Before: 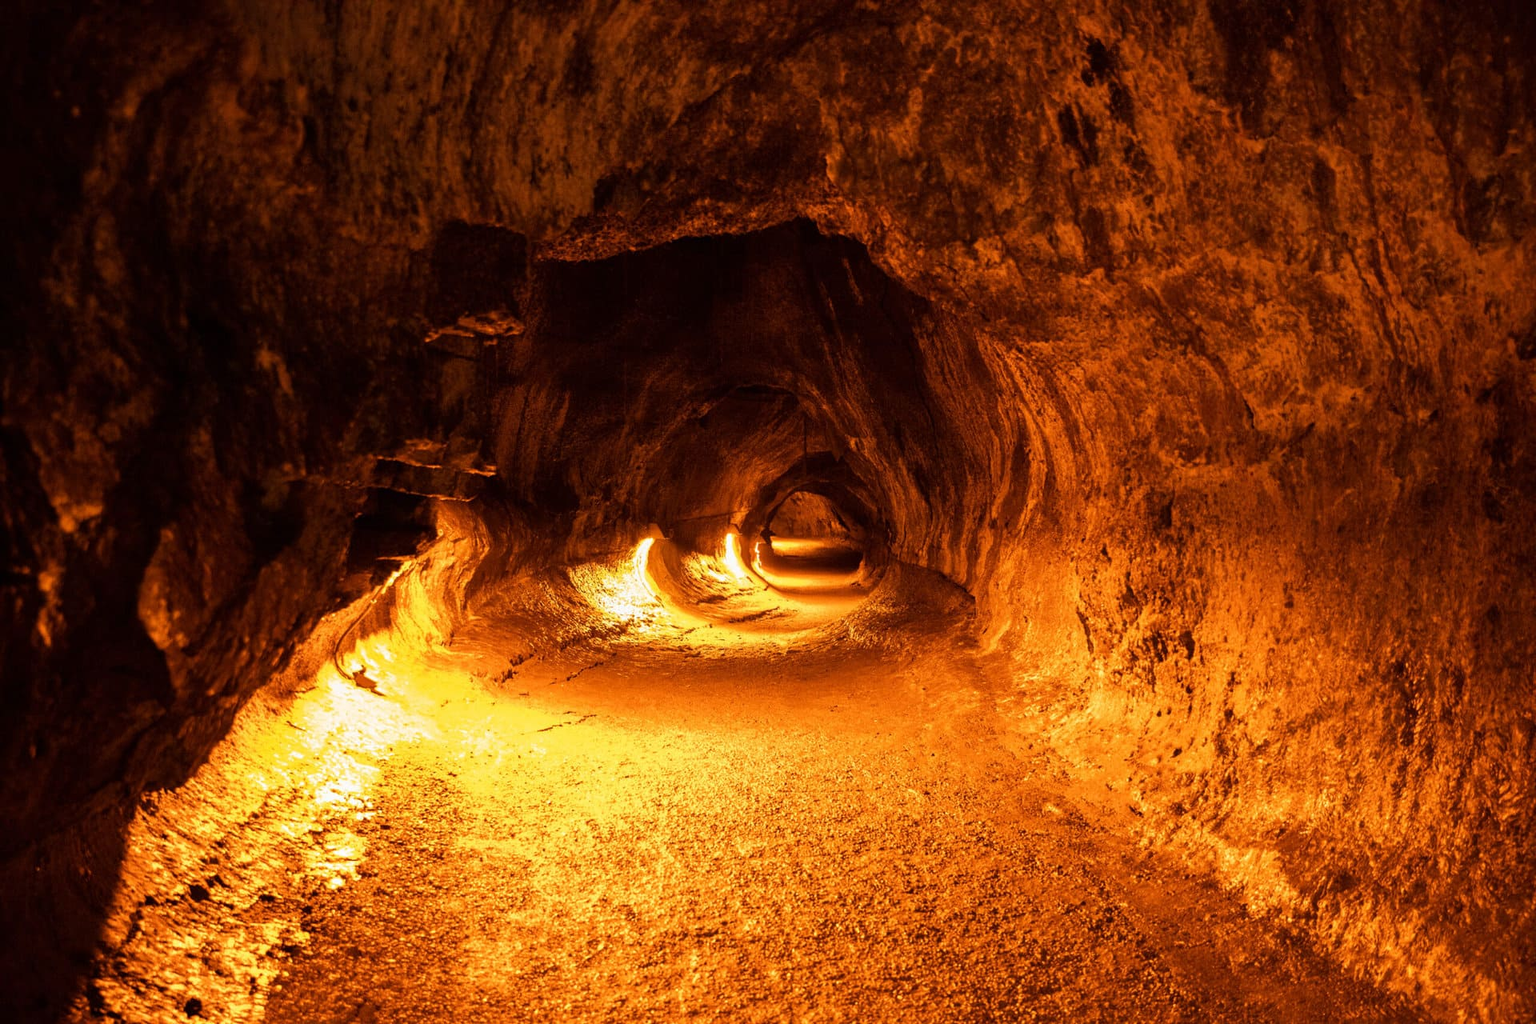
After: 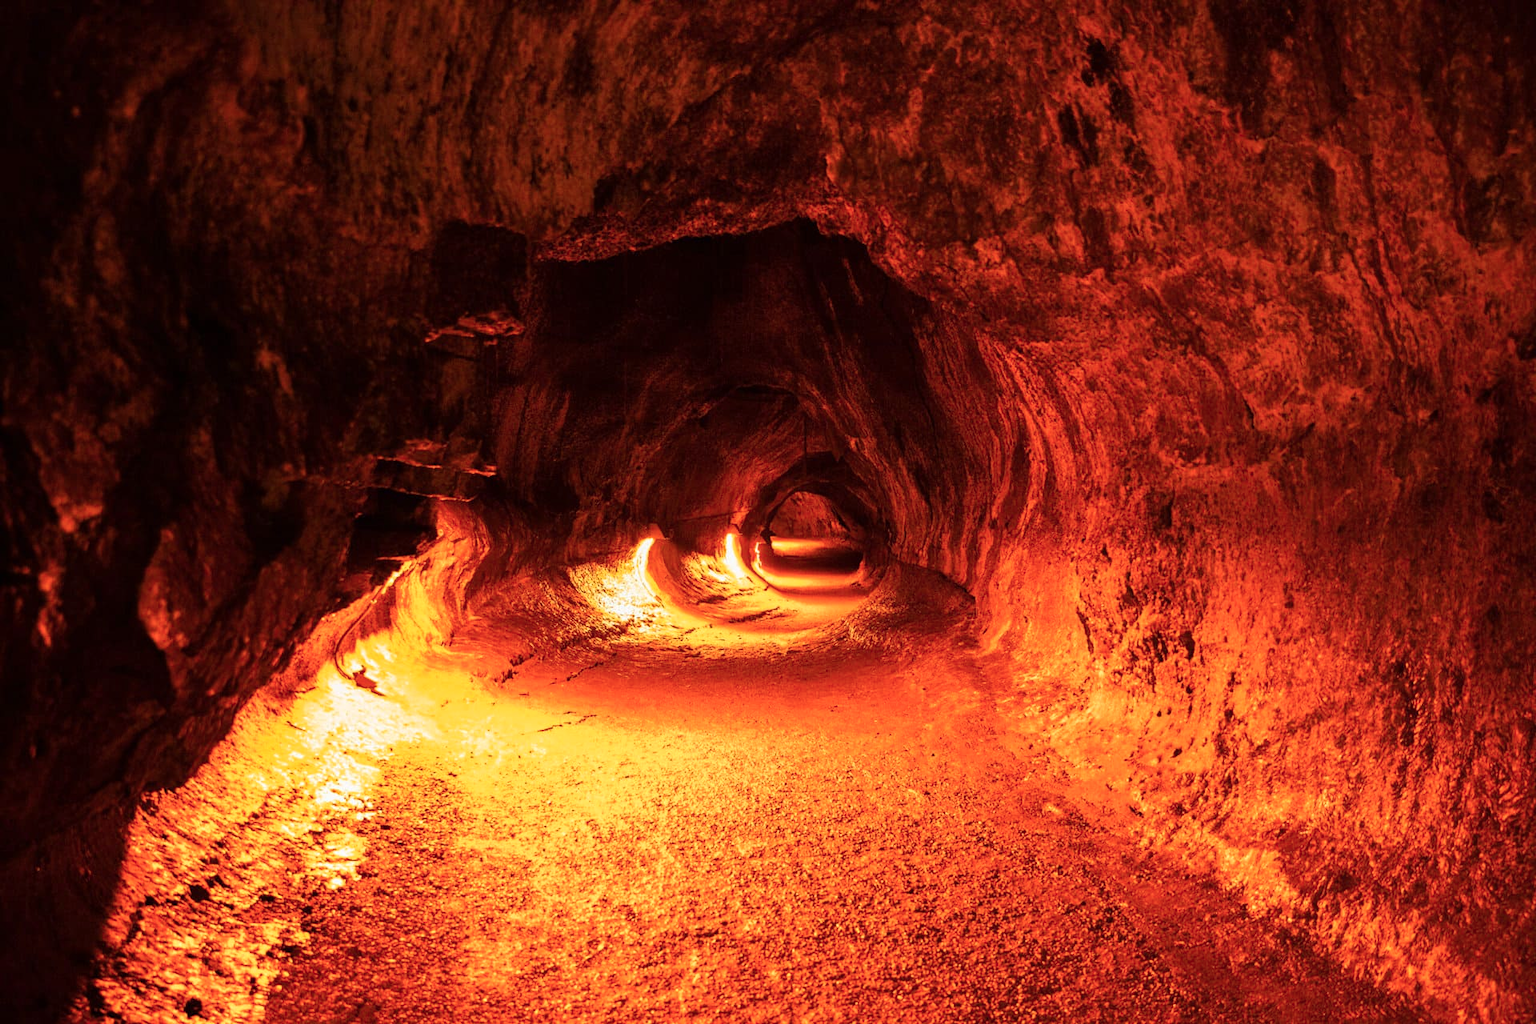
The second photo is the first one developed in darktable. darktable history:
color zones: curves: ch1 [(0.29, 0.492) (0.373, 0.185) (0.509, 0.481)]; ch2 [(0.25, 0.462) (0.749, 0.457)]
